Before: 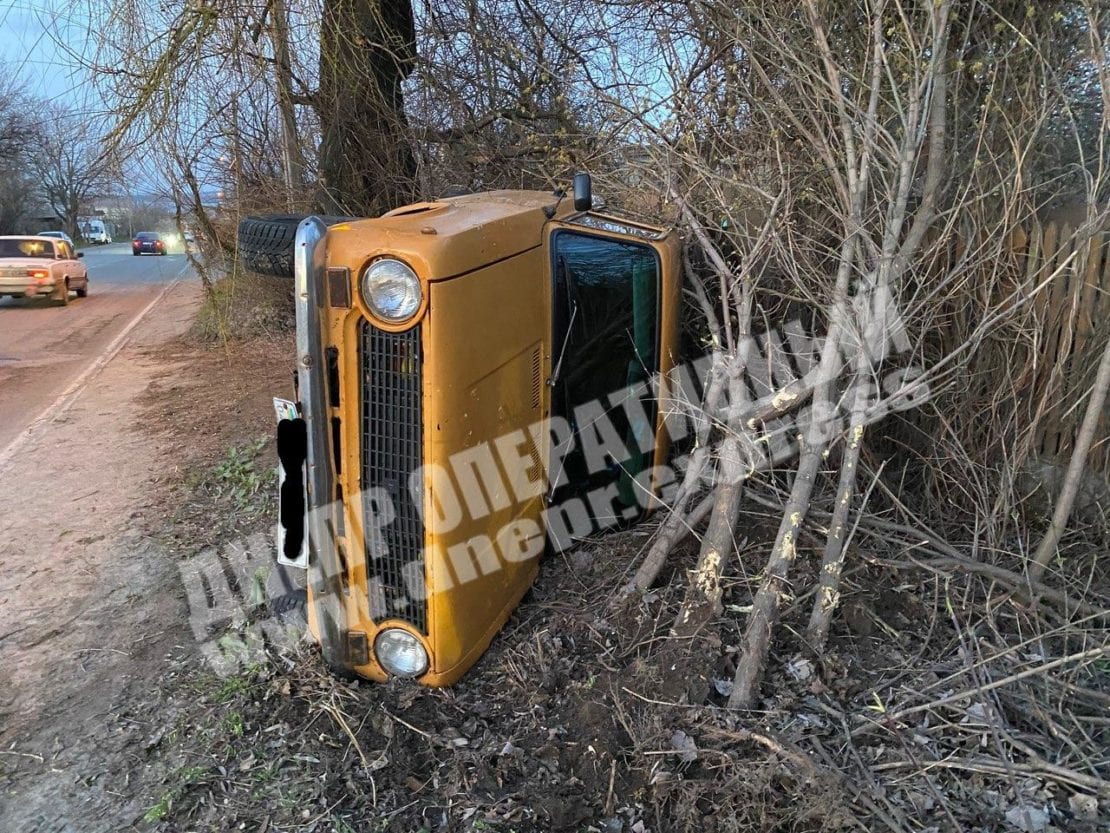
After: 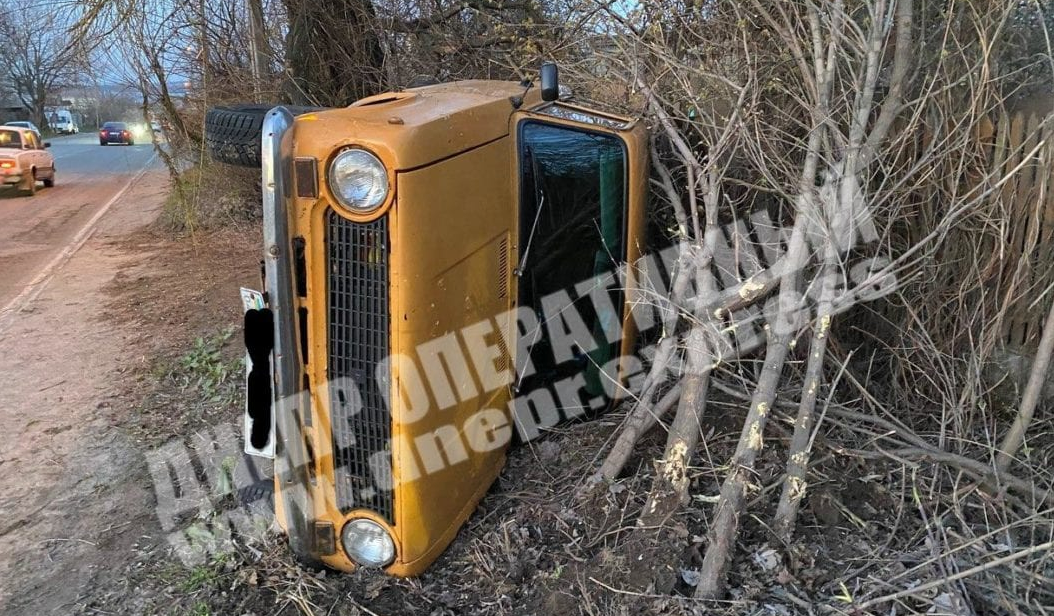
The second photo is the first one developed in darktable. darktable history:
shadows and highlights: soften with gaussian
crop and rotate: left 2.991%, top 13.302%, right 1.981%, bottom 12.636%
